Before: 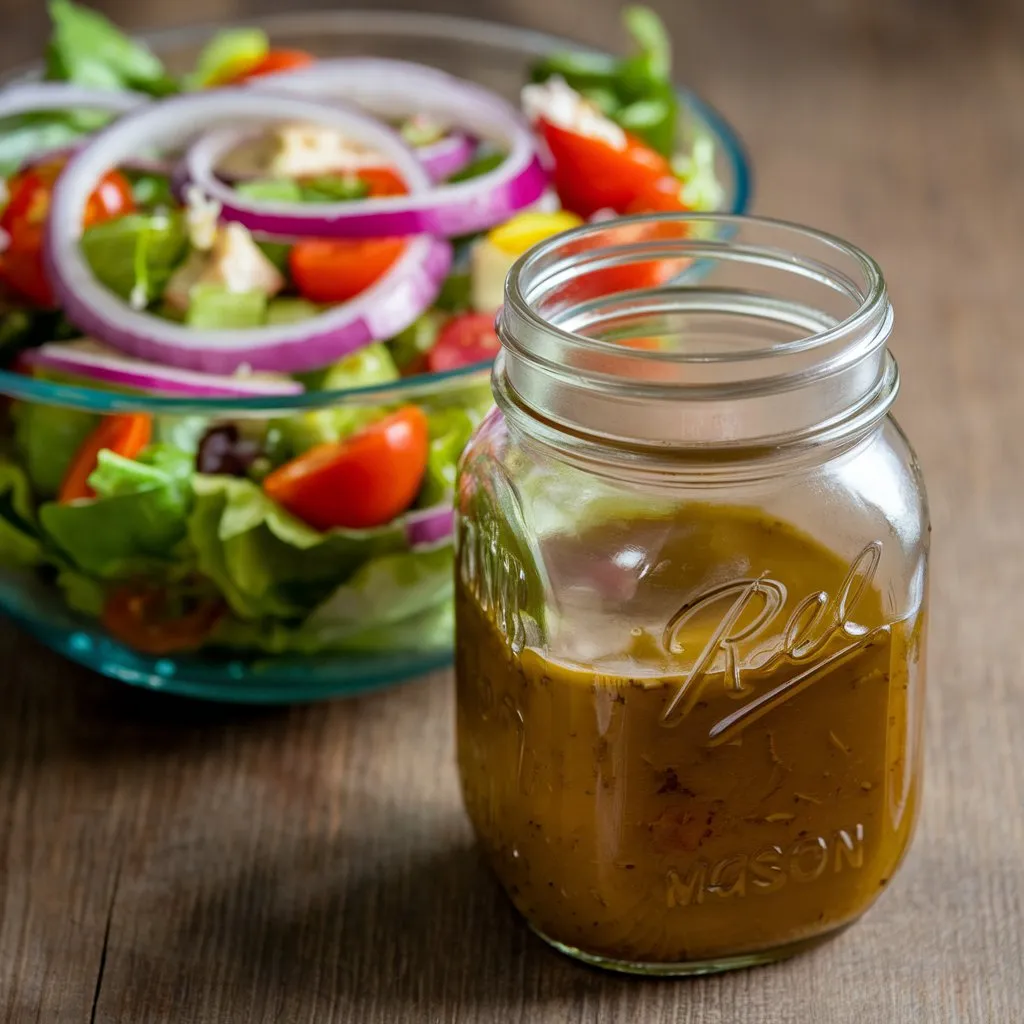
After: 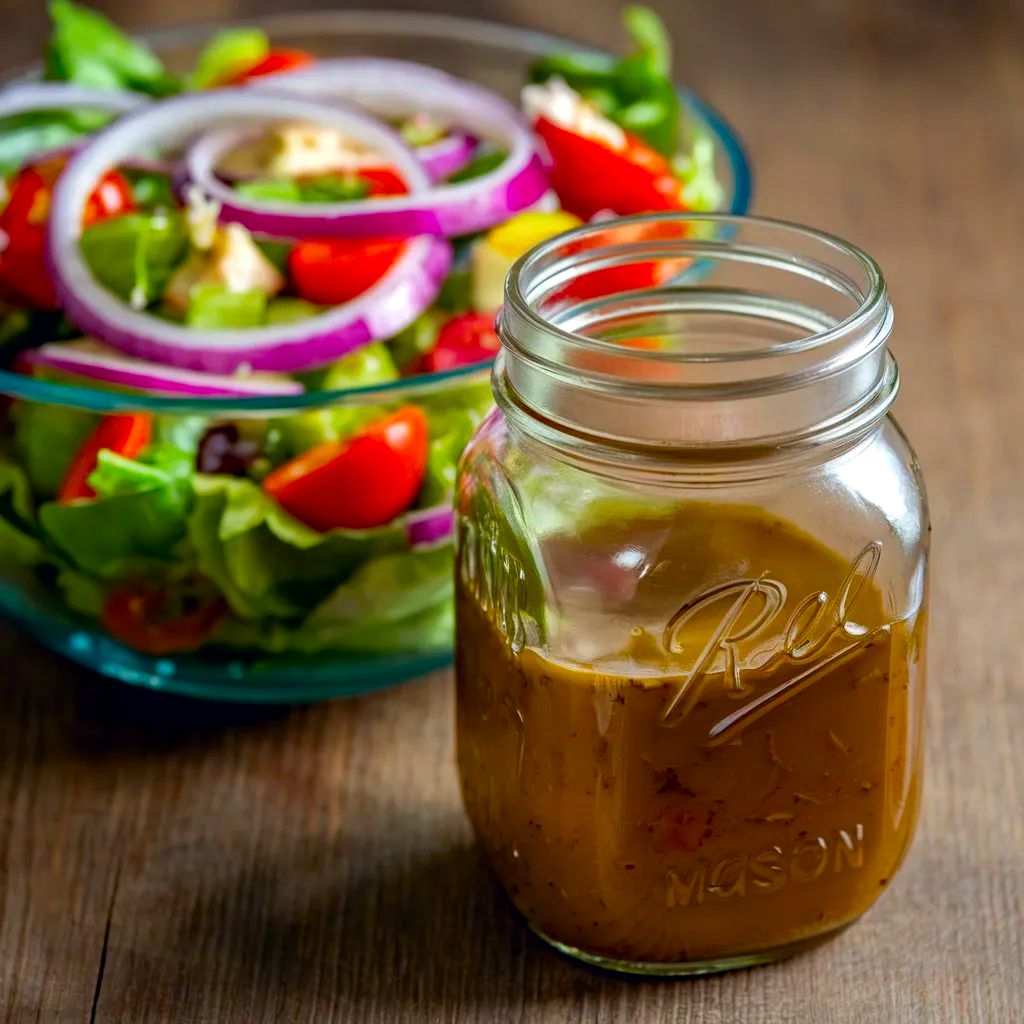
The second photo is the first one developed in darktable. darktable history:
exposure: black level correction 0.001, compensate highlight preservation false
contrast brightness saturation: brightness -0.02, saturation 0.35
color correction: highlights a* 0.207, highlights b* 2.7, shadows a* -0.874, shadows b* -4.78
haze removal: compatibility mode true, adaptive false
